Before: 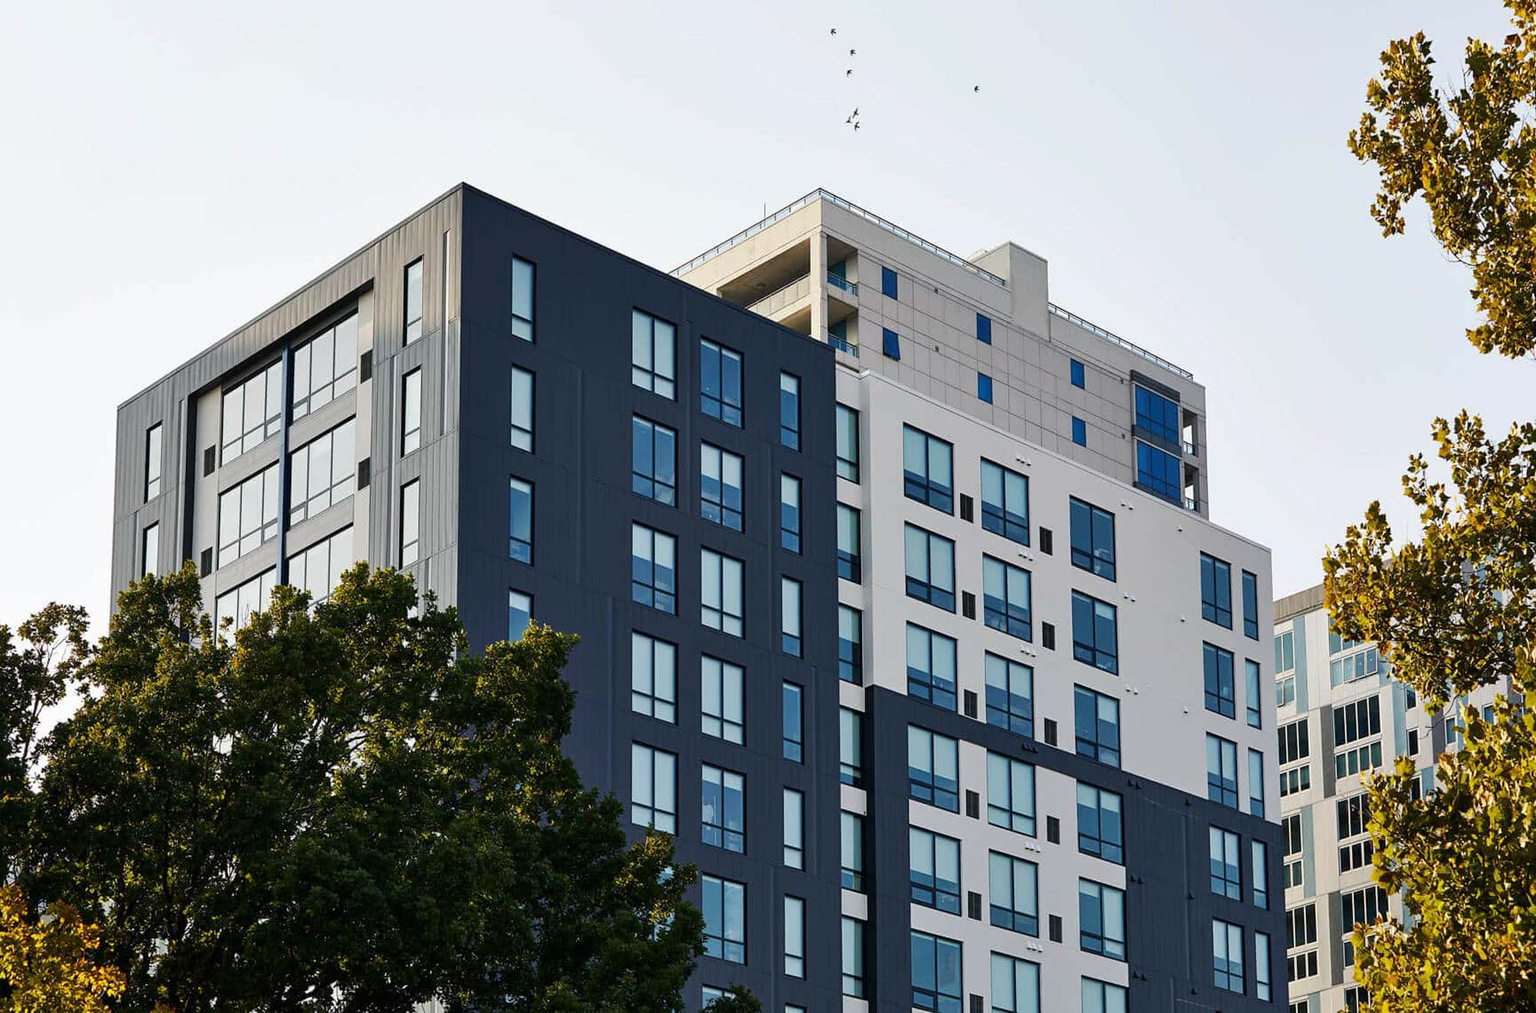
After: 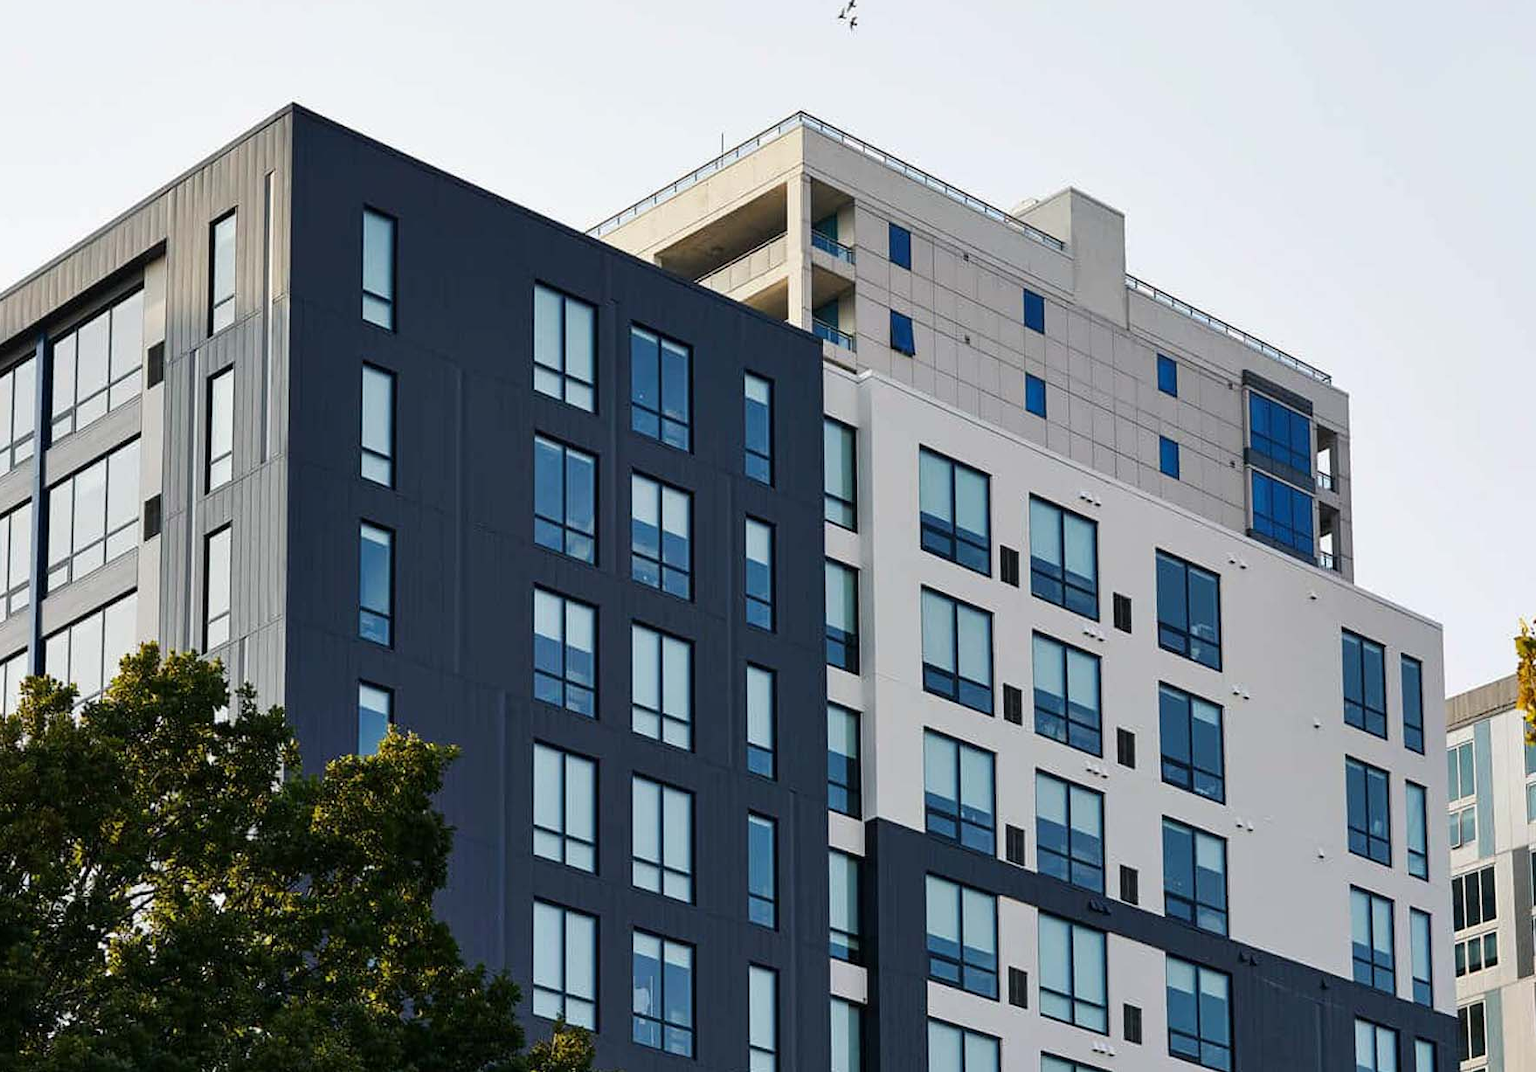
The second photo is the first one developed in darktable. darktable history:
crop and rotate: left 16.744%, top 10.898%, right 12.908%, bottom 14.589%
